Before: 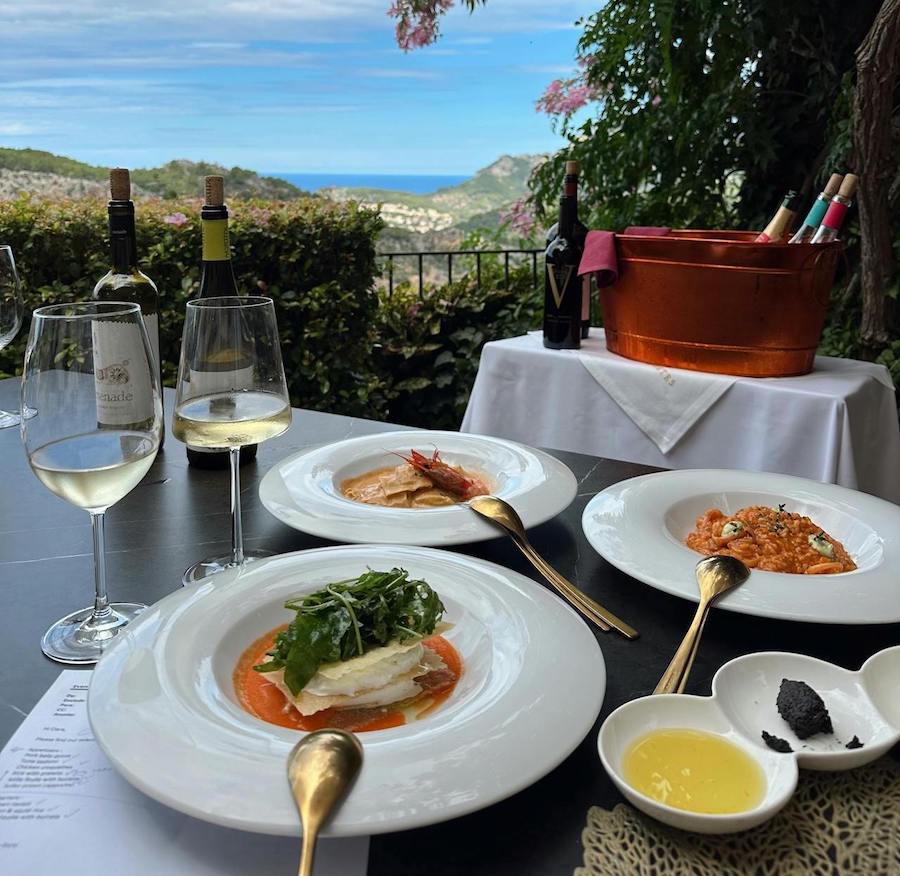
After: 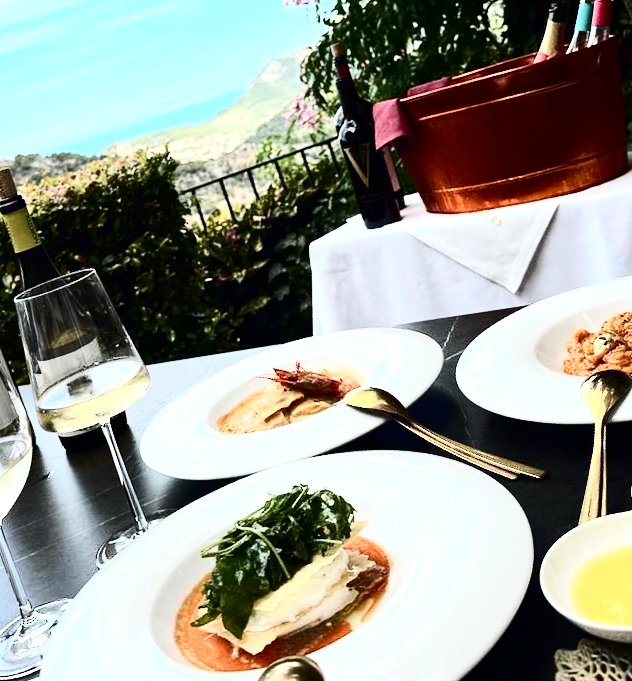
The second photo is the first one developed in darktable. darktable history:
crop and rotate: angle 18.22°, left 6.828%, right 3.776%, bottom 1.128%
contrast brightness saturation: contrast 0.506, saturation -0.089
exposure: black level correction 0, exposure 0.856 EV, compensate highlight preservation false
